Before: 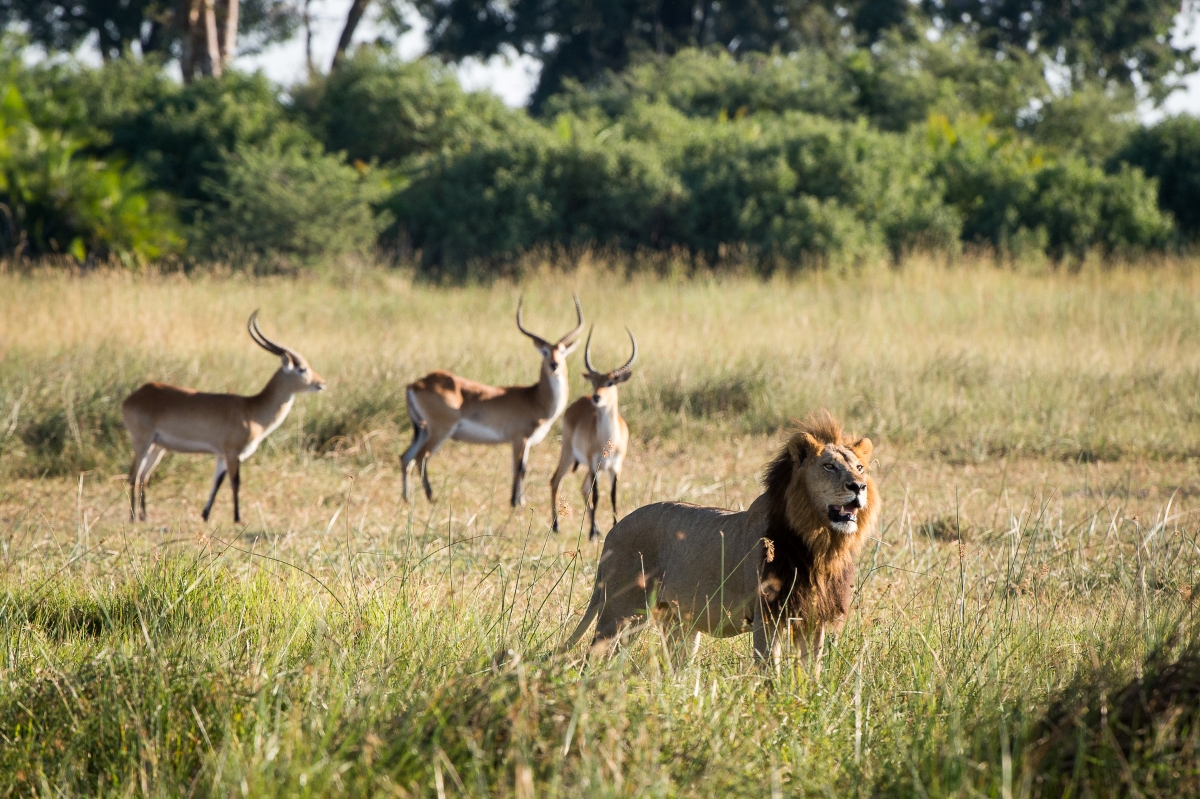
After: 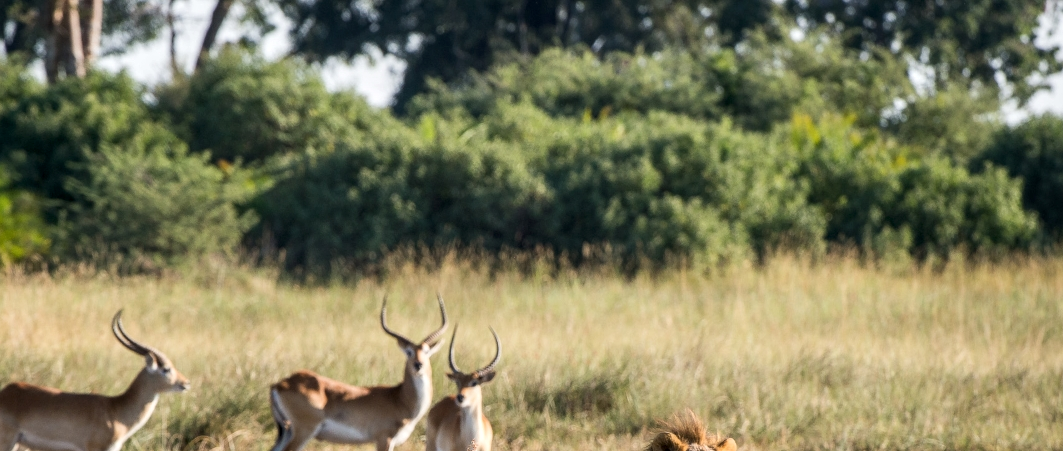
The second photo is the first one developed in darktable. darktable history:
local contrast: on, module defaults
crop and rotate: left 11.411%, bottom 43.435%
